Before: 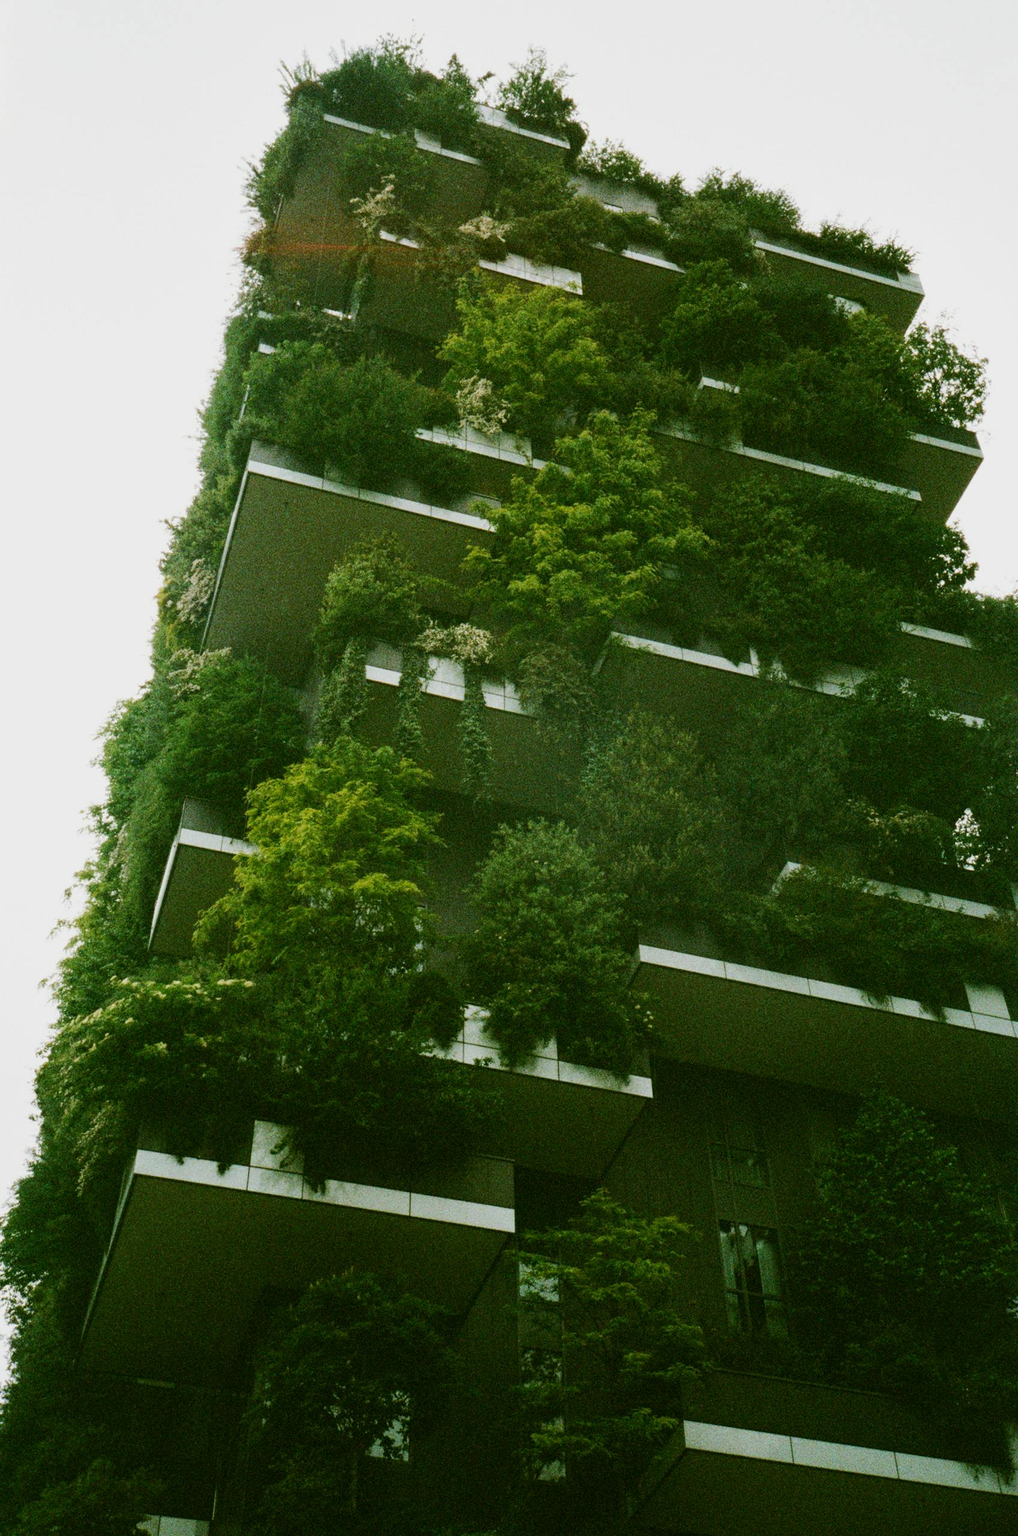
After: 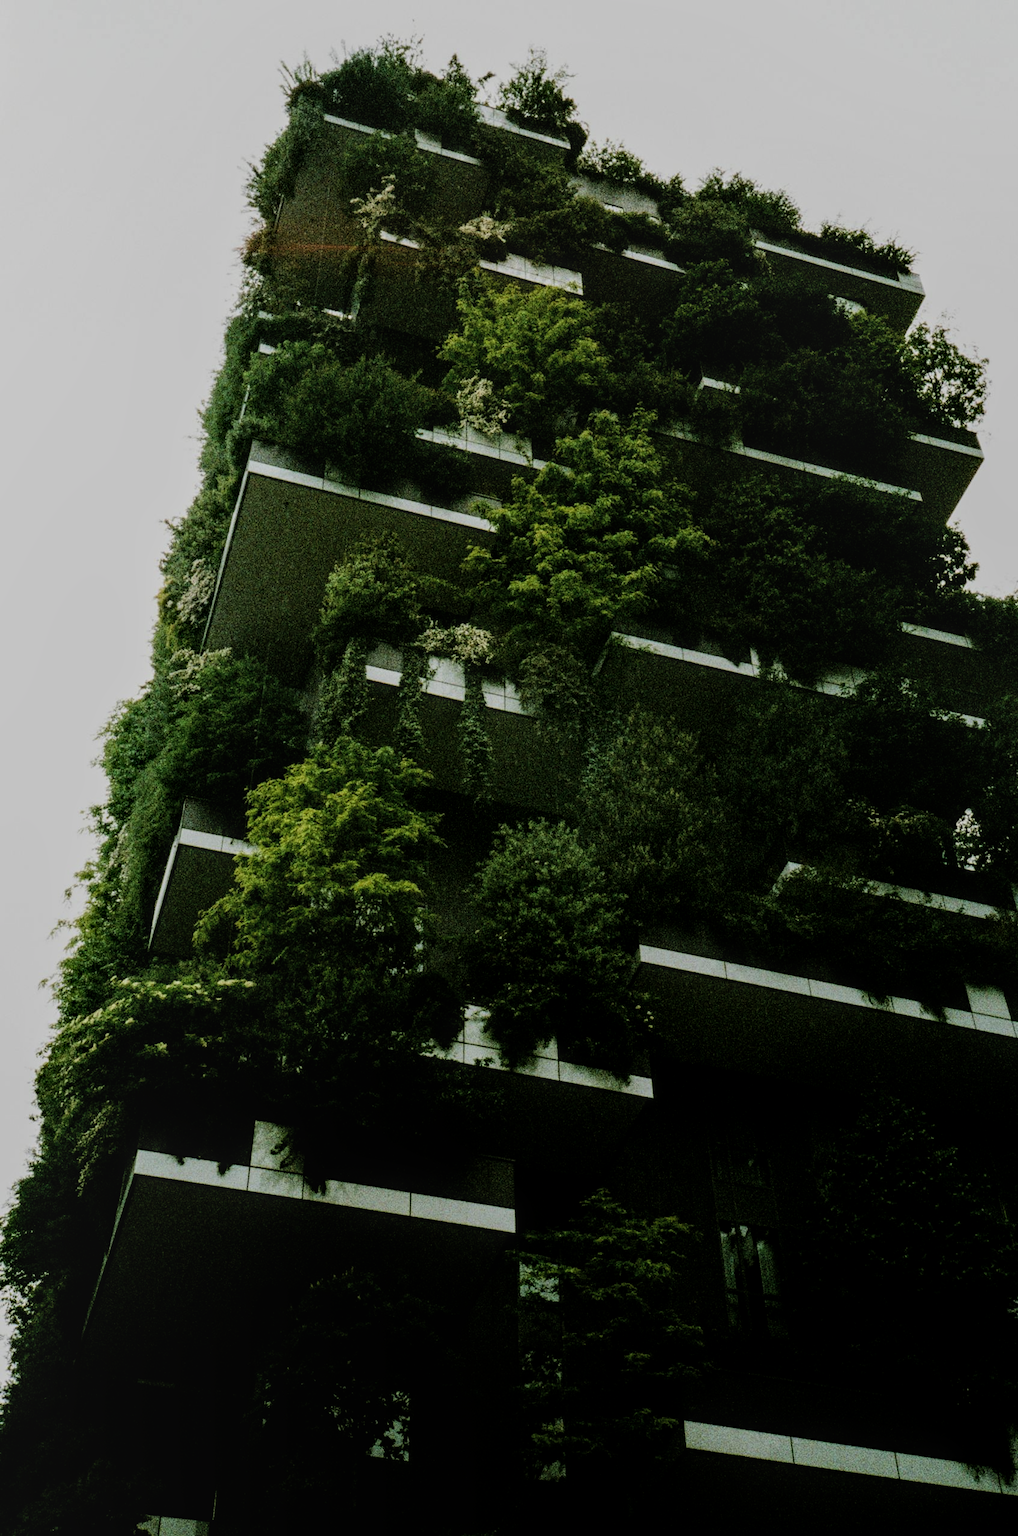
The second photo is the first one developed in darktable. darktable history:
exposure: exposure -0.546 EV, compensate highlight preservation false
local contrast: on, module defaults
filmic rgb: black relative exposure -5.01 EV, white relative exposure 3.52 EV, hardness 3.17, contrast 1.391, highlights saturation mix -49.47%
